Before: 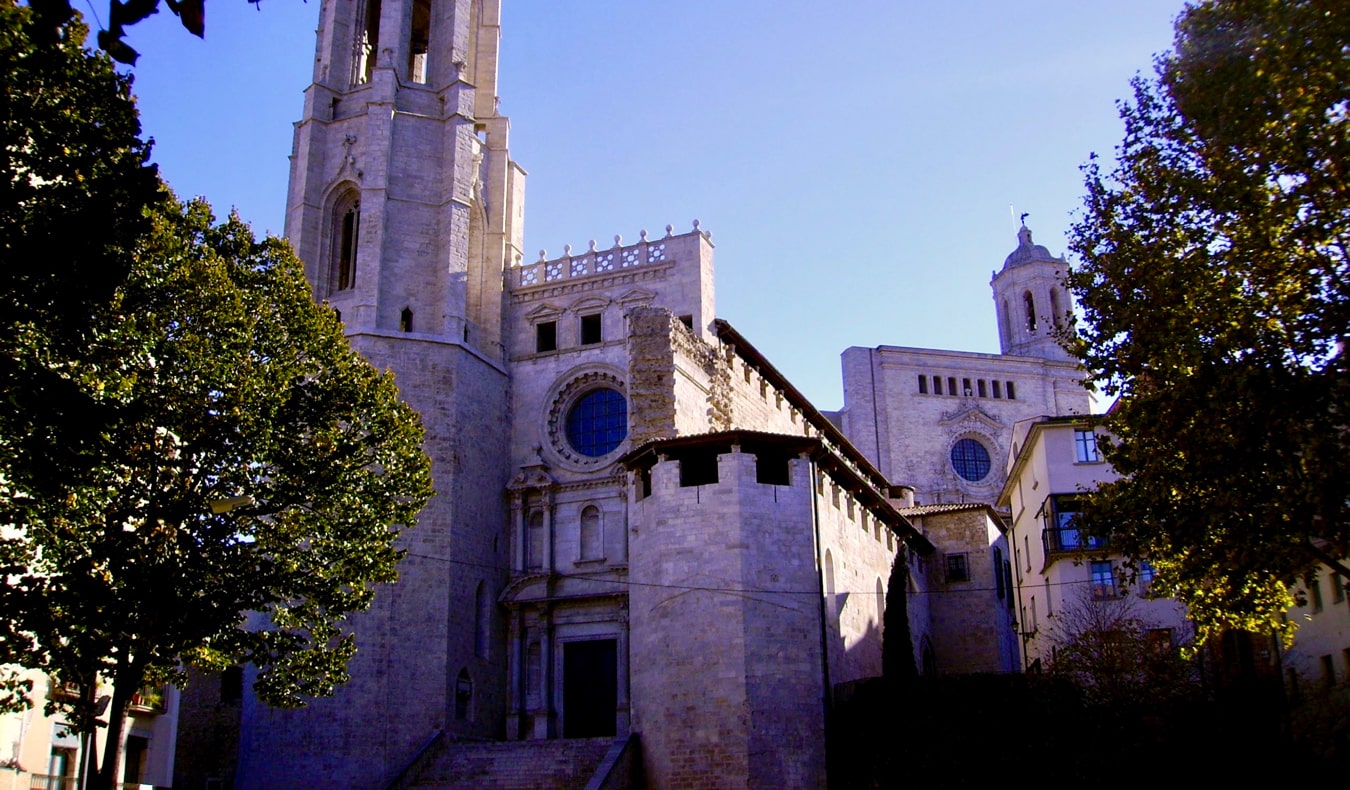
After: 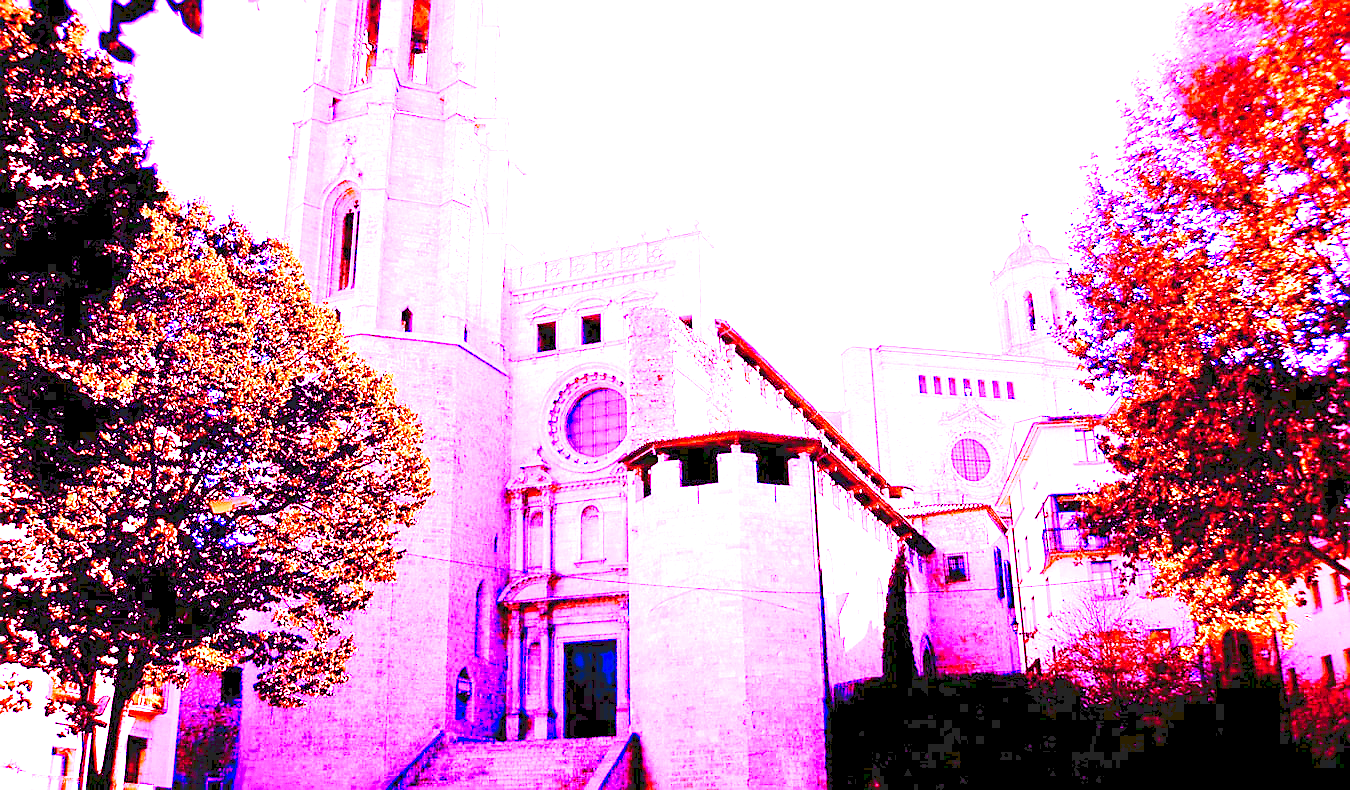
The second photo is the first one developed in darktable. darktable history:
levels: levels [0, 0.43, 0.984]
tone curve: curves: ch0 [(0, 0) (0.003, 0.072) (0.011, 0.073) (0.025, 0.072) (0.044, 0.076) (0.069, 0.089) (0.1, 0.103) (0.136, 0.123) (0.177, 0.158) (0.224, 0.21) (0.277, 0.275) (0.335, 0.372) (0.399, 0.463) (0.468, 0.556) (0.543, 0.633) (0.623, 0.712) (0.709, 0.795) (0.801, 0.869) (0.898, 0.942) (1, 1)], preserve colors none
white balance: red 8, blue 8
sharpen: radius 0.969, amount 0.604
